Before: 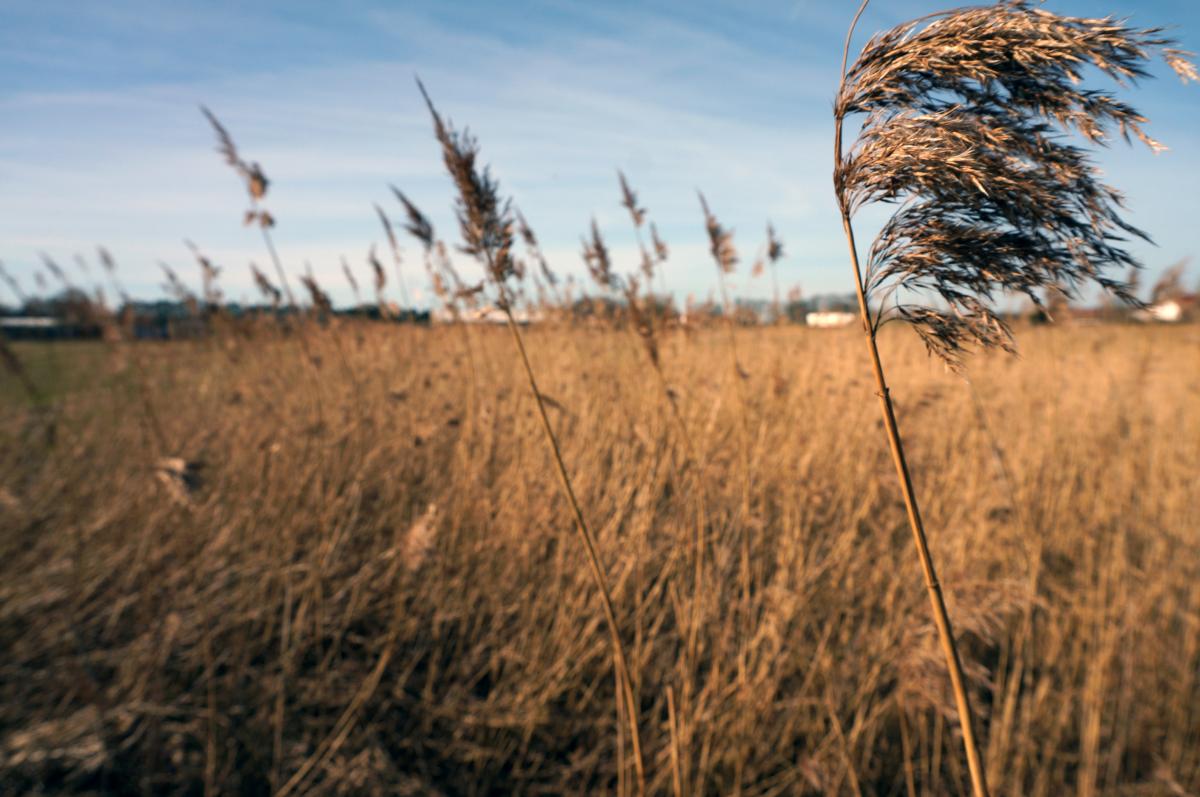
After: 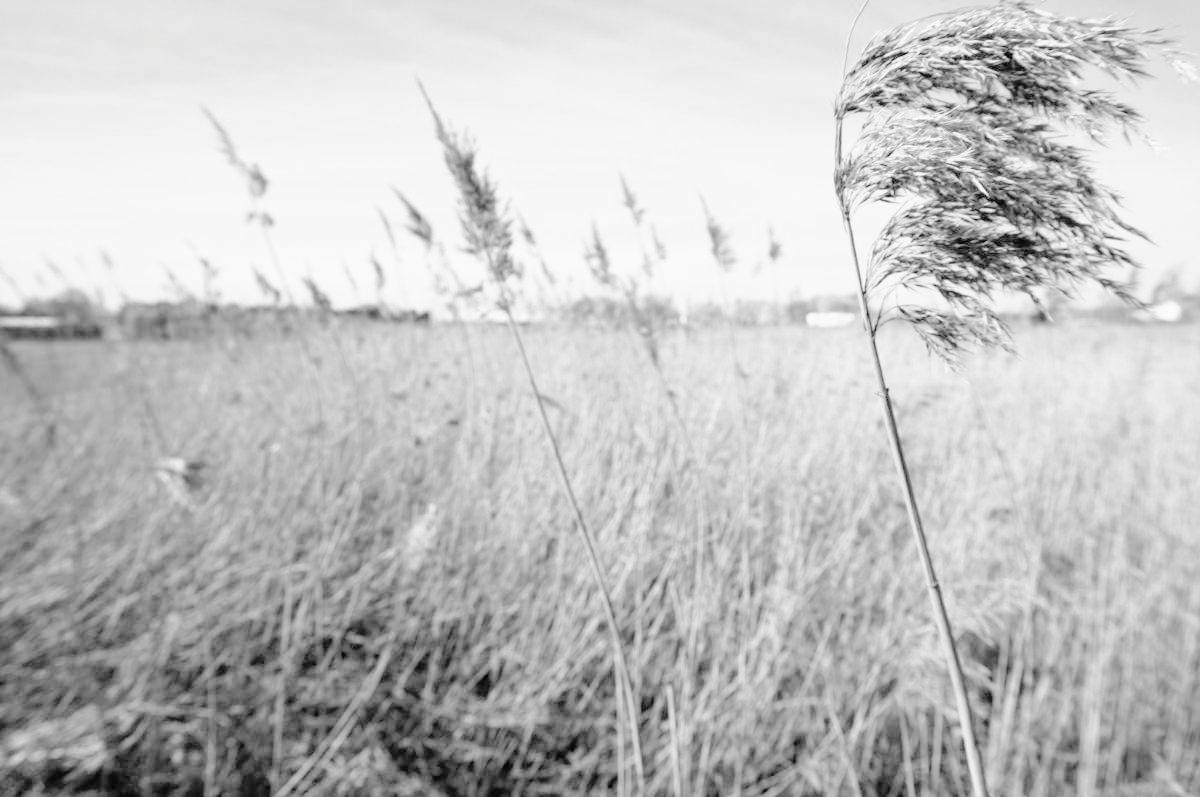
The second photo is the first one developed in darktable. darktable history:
tone curve: curves: ch0 [(0, 0) (0.003, 0.003) (0.011, 0.005) (0.025, 0.008) (0.044, 0.012) (0.069, 0.02) (0.1, 0.031) (0.136, 0.047) (0.177, 0.088) (0.224, 0.141) (0.277, 0.222) (0.335, 0.32) (0.399, 0.422) (0.468, 0.523) (0.543, 0.623) (0.623, 0.716) (0.709, 0.796) (0.801, 0.88) (0.898, 0.958) (1, 1)], preserve colors none
color look up table: target L [87.32, 71.2, 61.52, 71.99, 59.47, 54.38, 64.85, 50.03, 50.32, 58.09, 34.81, 51.48, 45.17, 26.88, 31.96, 11.69, 200.09, 84.9, 73.56, 51.48, 61.18, 58.44, 59.81, 51.48, 52.35, 37.46, 37.46, 22.62, 90.73, 85.71, 79.37, 66.85, 70.41, 73.17, 61.18, 55.83, 54.96, 49.17, 47.73, 48.31, 29.54, 18.77, 13.66, 86.52, 76.28, 71.6, 77.44, 57.05, 33.23], target a [0 ×5, 0.001, 0, 0.001, 0.001, 0, 0.001, 0.001, 0, 0.001, 0.001, 0.001, 0 ×7, 0.001 ×5, -0.004, 0 ×6, 0.001 ×7, -0.006, 0 ×5, 0.001], target b [0.005, 0.004, 0, 0.003, 0, -0.002, 0.004, -0.003, -0.003, 0, -0.004, -0.003, -0.003, -0.004, -0.005, -0.001, 0, 0.005, 0.003, -0.003, 0, 0, 0, -0.003, -0.003, -0.004, -0.004, -0.005, 0.036, 0.005, 0.003 ×4, 0, -0.002, -0.002, -0.003, -0.003, -0.003, -0.005, -0.002, -0.007, 0.005, 0.003, 0.003, 0.003, 0, -0.005], num patches 49
